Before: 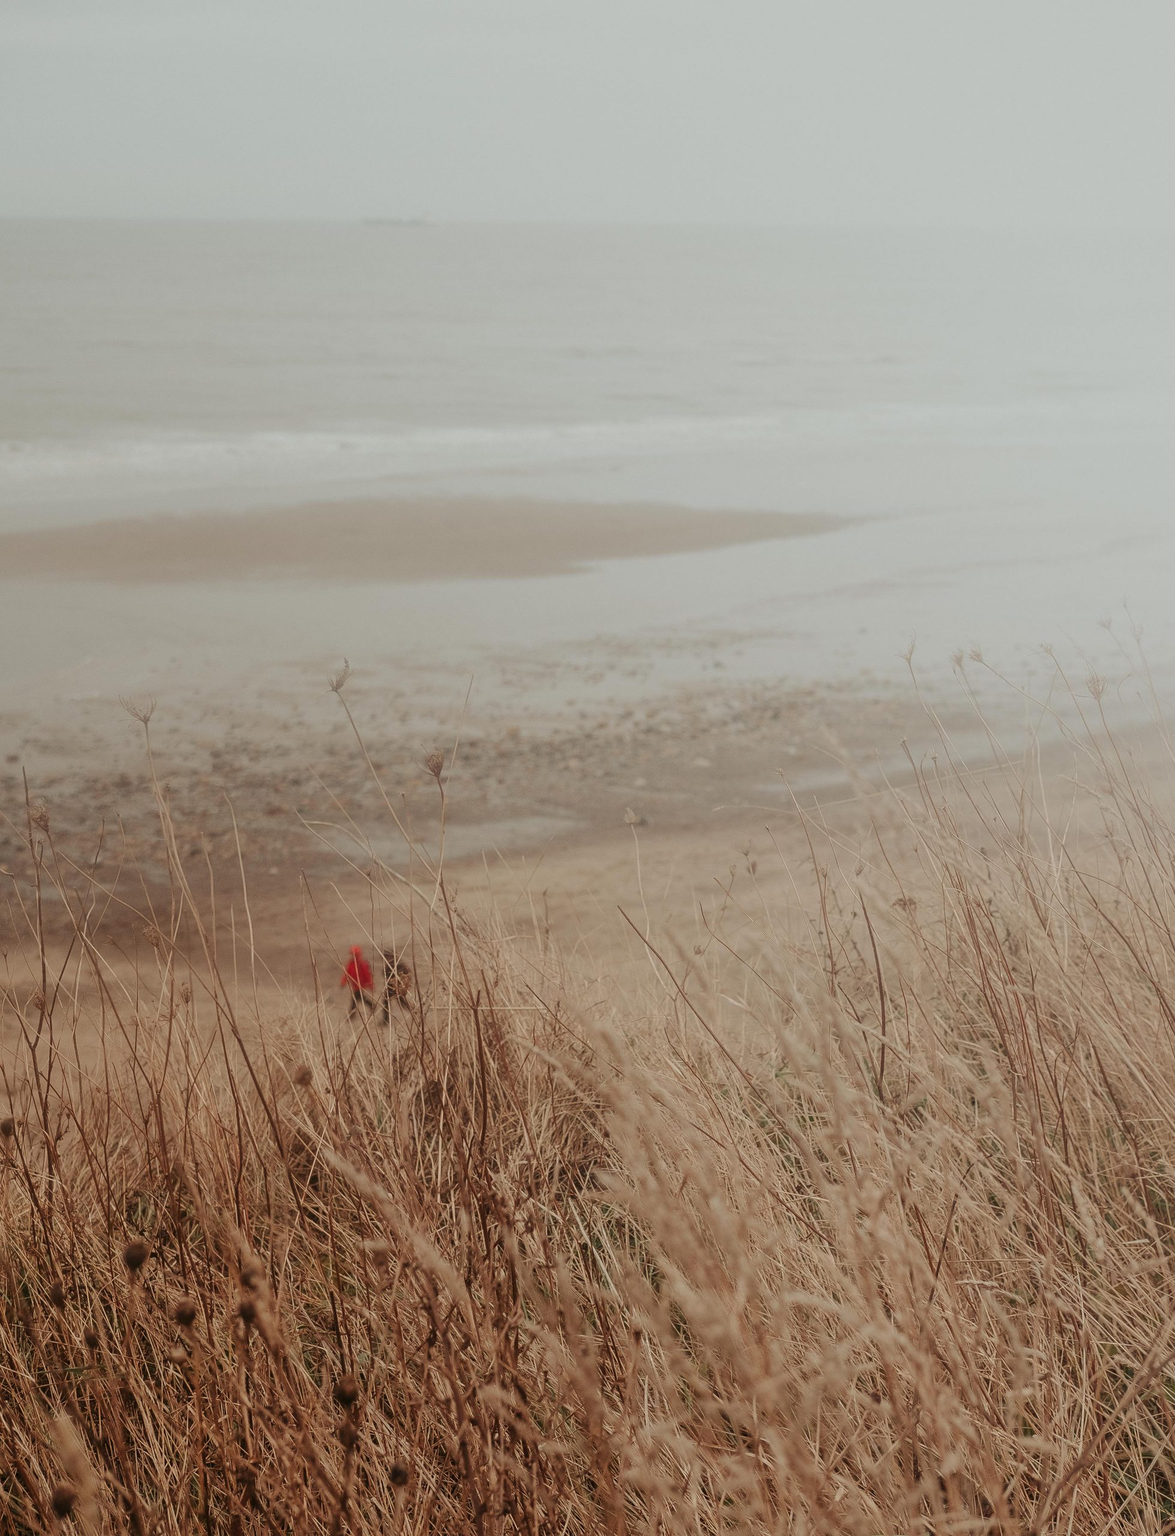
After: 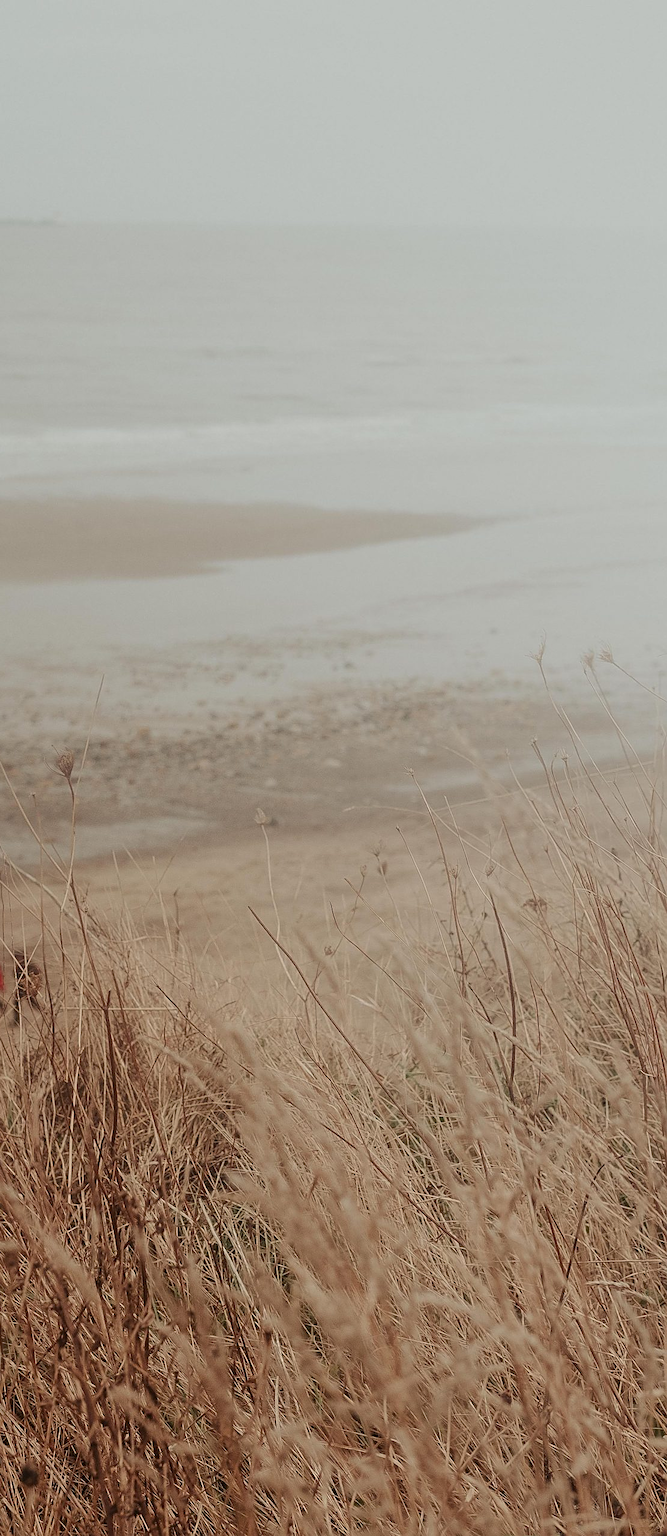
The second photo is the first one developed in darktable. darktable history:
crop: left 31.502%, top 0.004%, right 11.691%
sharpen: on, module defaults
